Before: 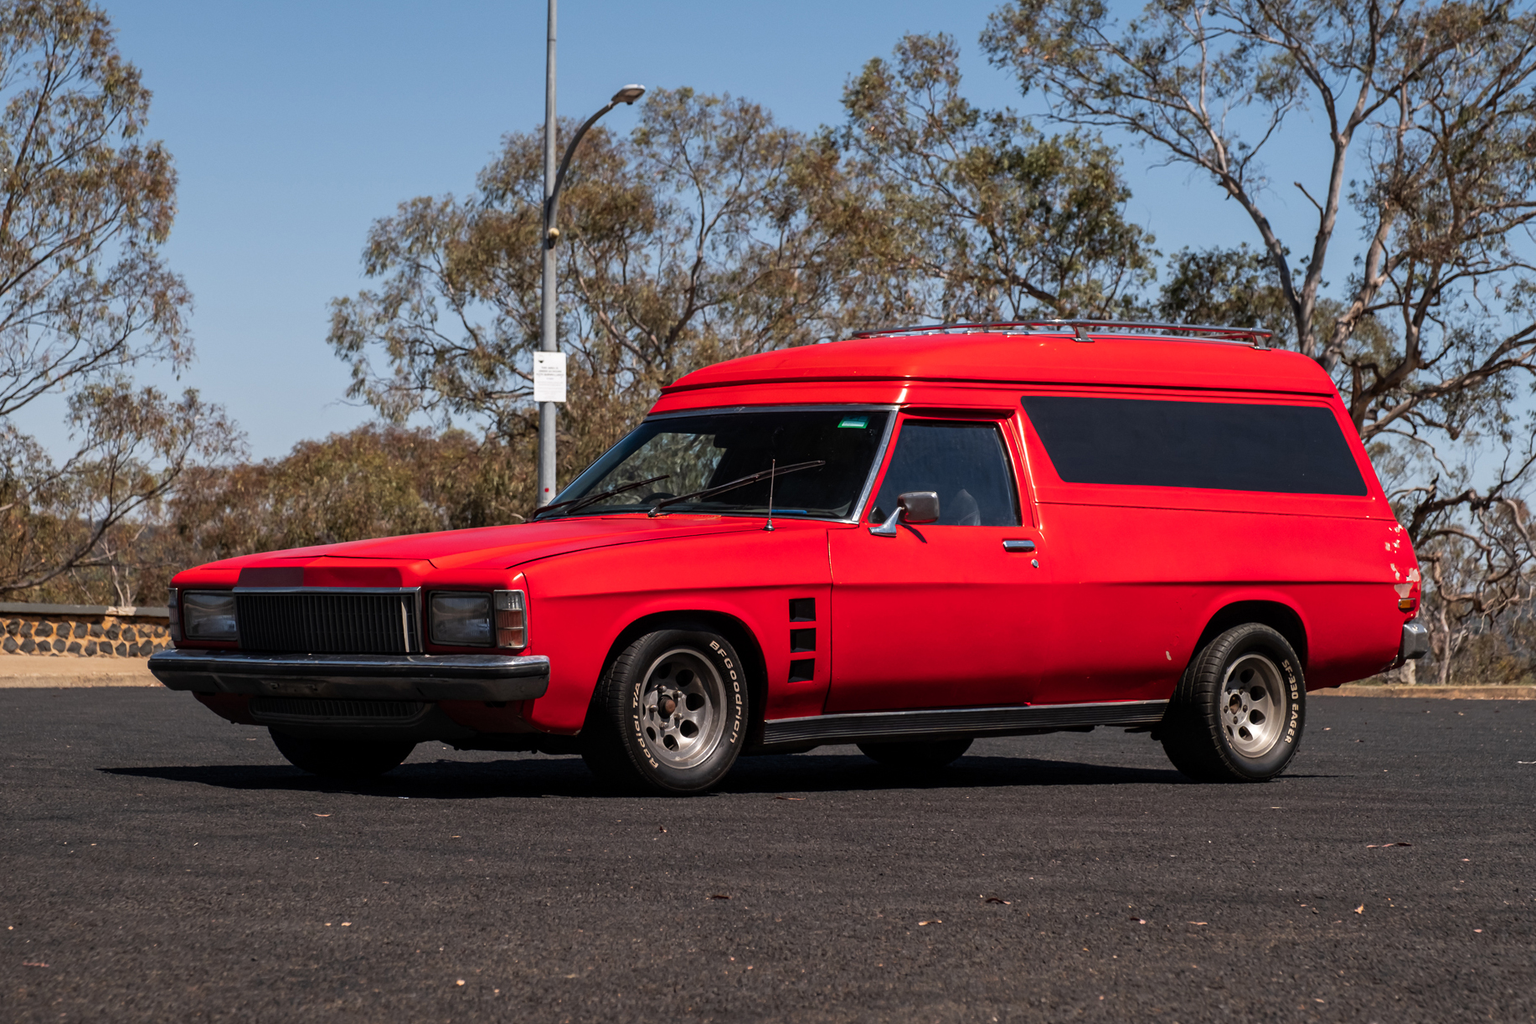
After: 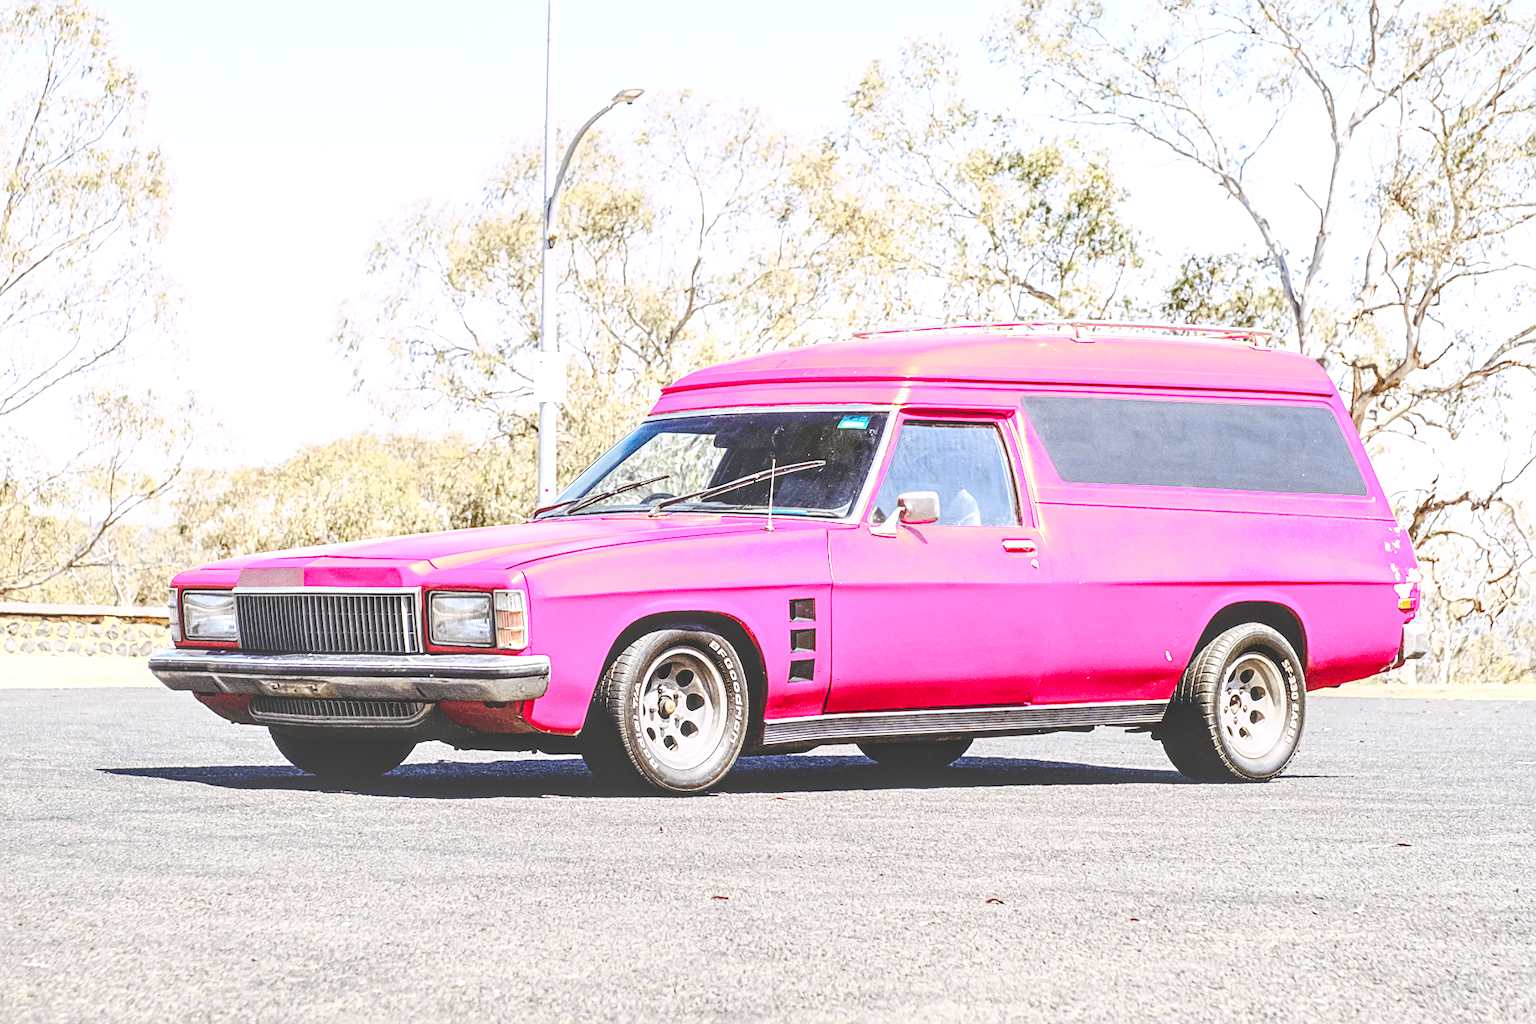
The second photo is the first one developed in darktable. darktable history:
sharpen: on, module defaults
color look up table: target L [98.57, 85.81, 79.82, 79.72, 69.87, 48.05, 68.42, 64.48, 62.2, 59.8, 61.14, 40.08, 34.65, 25.8, 23.85, 200.63, 85.99, 84.7, 71.01, 65.71, 62.3, 56.52, 45.88, 55.14, 40.89, 37.01, 44.1, 36.73, 9.656, 84.34, 78.84, 71.88, 64.6, 64.2, 58.34, 61.4, 60.38, 43.56, 44.09, 48.69, 39.88, 36.13, 17.58, 15.52, 85.39, 77.92, 64.11, 49.94, 32.15], target a [8.461, -1.946, -2.742, -38, -49.1, -37.81, -24.89, -41.56, -43.72, -9.313, -5.421, -28.82, -24.18, -1.401, -12.45, 0, 2.078, 9.747, 9.09, 10.66, 51.7, 68.37, 52.66, 53.24, 27.67, 4.317, 52.12, 33.44, 17.64, 13.38, 28.34, 19.61, 63.43, 68.46, 2.102, -13.69, 9.889, 25.35, 9.27, 54.35, 41.03, 28.68, 5.355, 15.83, -10.74, -40.11, -24.41, -22.19, 5.717], target b [1.604, 24.42, 60.41, -35.05, -7.43, 35.93, -4.636, 45.58, 1.016, 51.07, 20.21, 26.05, 24.12, 21.01, 3.25, 0, 42.6, 21.39, 60.51, 48.89, 20.81, -5.45, 28.44, 0.613, 4.967, 14.39, 25.54, 31.15, 17.31, -27.35, -12.15, -43.11, -31.97, -46.73, -10.78, -59.07, -59.83, -31.69, -65.94, -63.76, -44.75, -78.4, -3.911, -28.73, -26.95, -38.61, -50.22, -18.91, -38.35], num patches 49
tone curve: curves: ch0 [(0, 0) (0.003, 0) (0.011, 0.001) (0.025, 0.003) (0.044, 0.005) (0.069, 0.012) (0.1, 0.023) (0.136, 0.039) (0.177, 0.088) (0.224, 0.15) (0.277, 0.24) (0.335, 0.337) (0.399, 0.437) (0.468, 0.535) (0.543, 0.629) (0.623, 0.71) (0.709, 0.782) (0.801, 0.856) (0.898, 0.94) (1, 1)], preserve colors none
exposure: exposure 0.661 EV, compensate highlight preservation false
local contrast: highlights 66%, shadows 33%, detail 166%, midtone range 0.2
contrast brightness saturation: contrast 0.4, brightness 0.05, saturation 0.25
